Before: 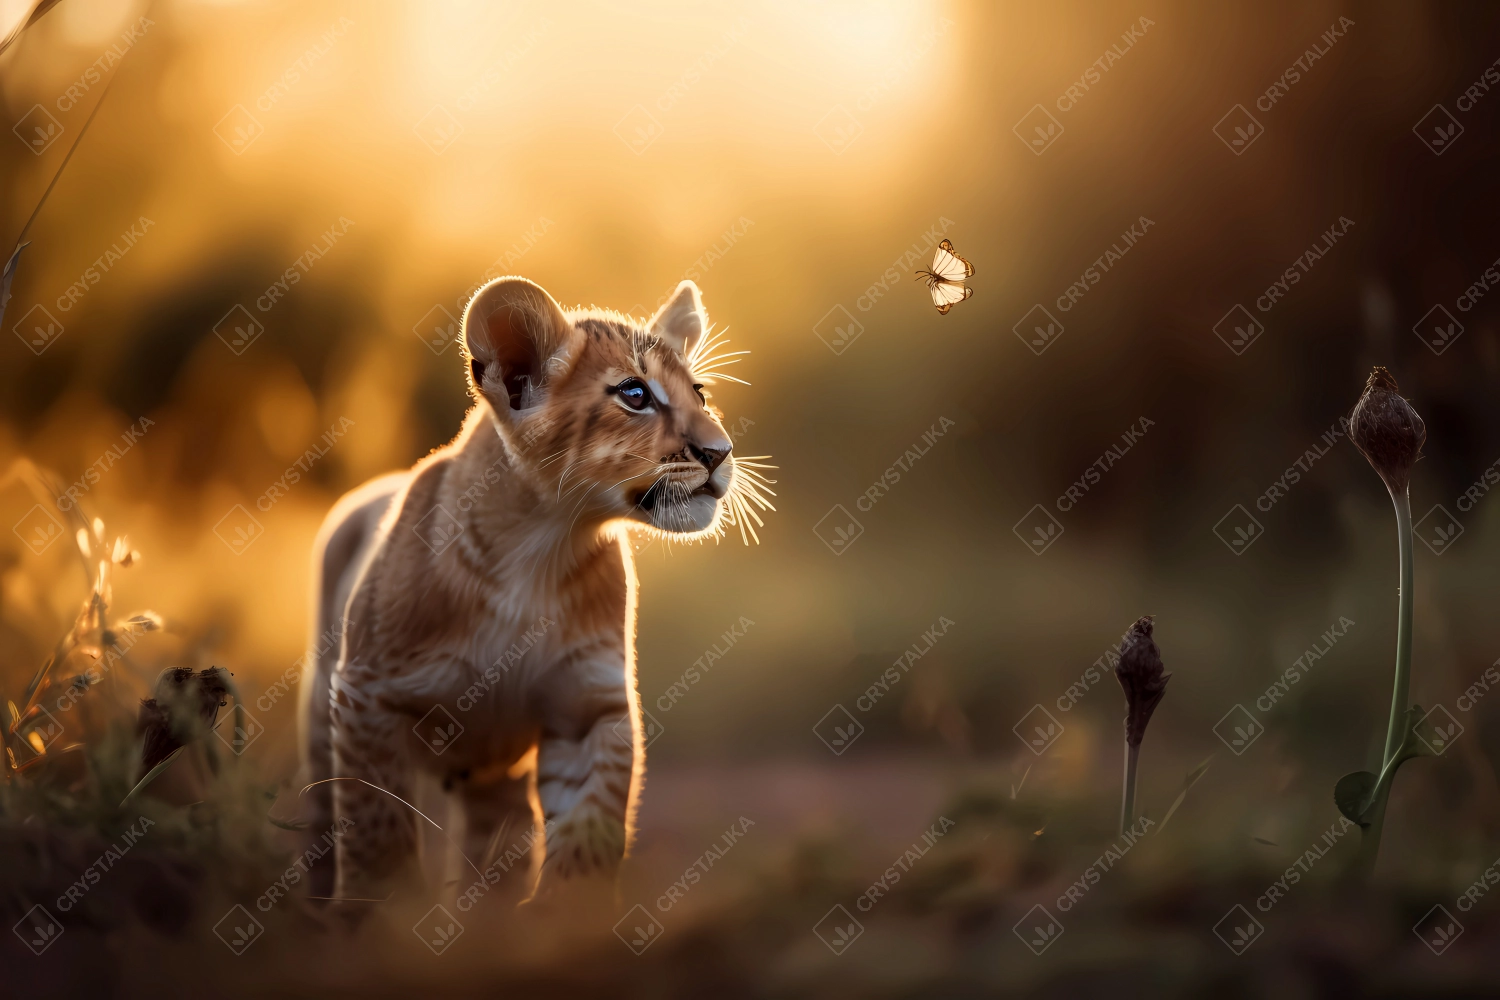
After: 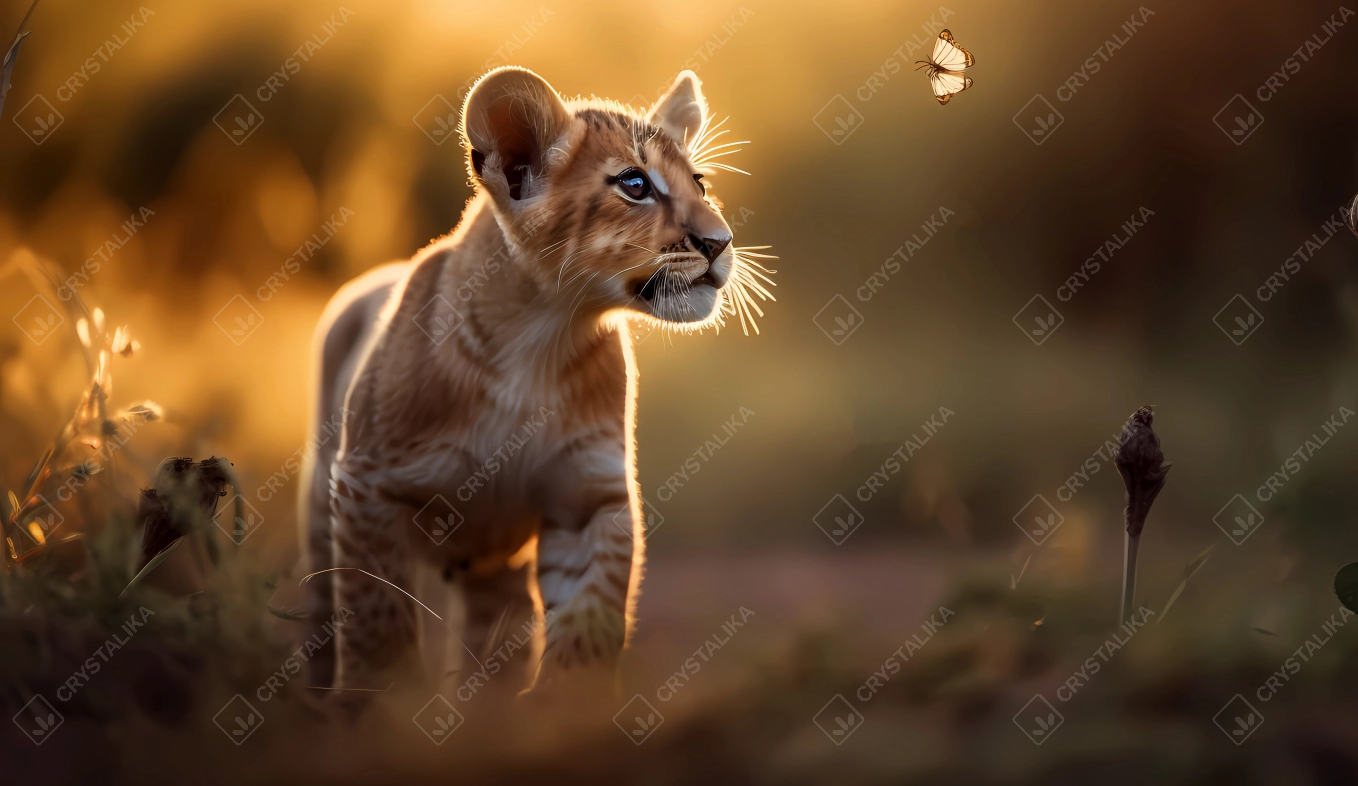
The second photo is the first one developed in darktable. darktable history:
crop: top 21.087%, right 9.449%, bottom 0.309%
